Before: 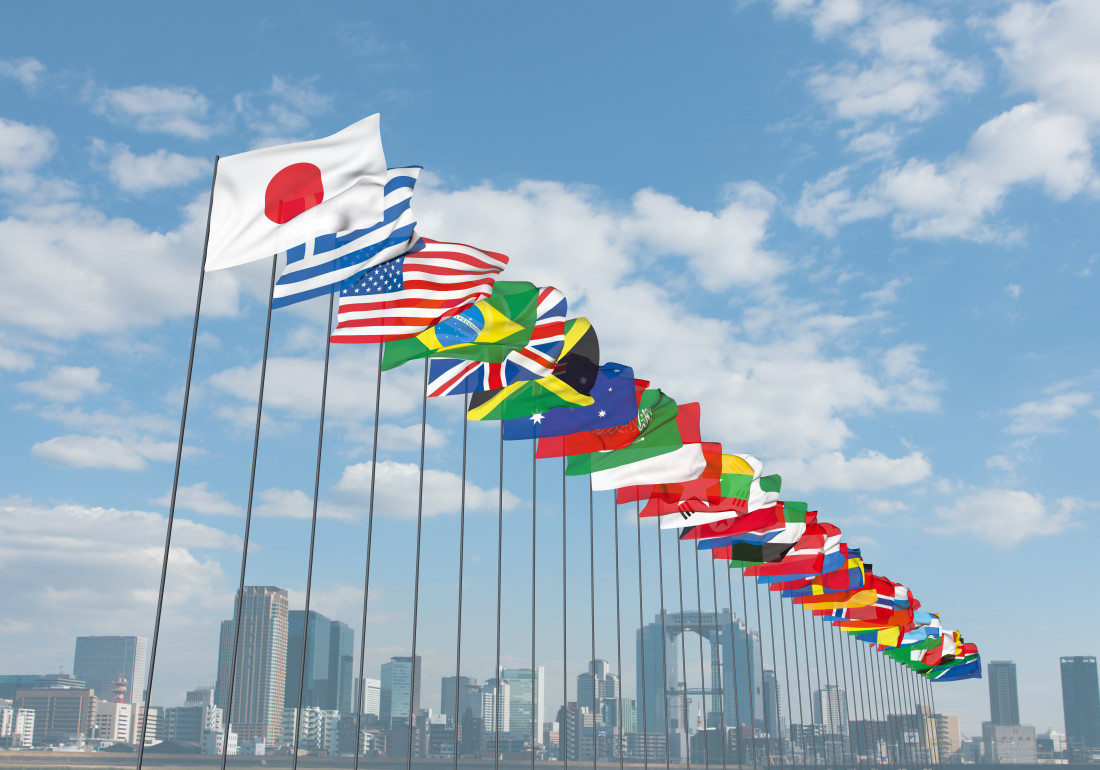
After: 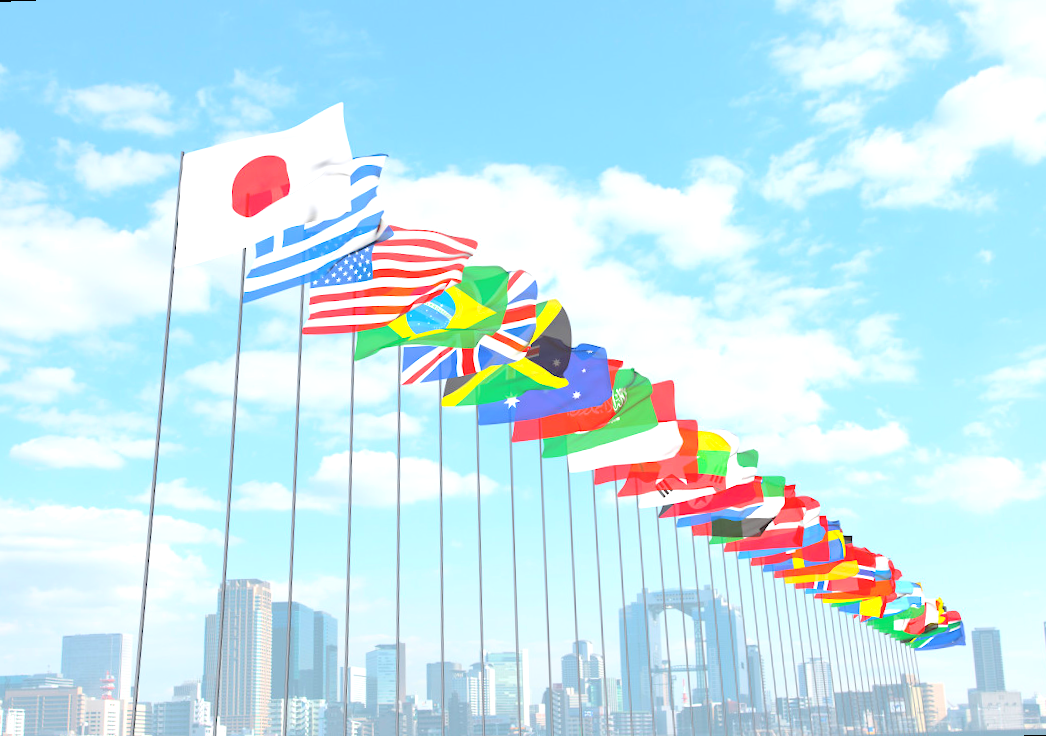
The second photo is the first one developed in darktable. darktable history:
contrast brightness saturation: contrast 0.1, brightness 0.3, saturation 0.14
rotate and perspective: rotation -2.12°, lens shift (vertical) 0.009, lens shift (horizontal) -0.008, automatic cropping original format, crop left 0.036, crop right 0.964, crop top 0.05, crop bottom 0.959
exposure: exposure 0.766 EV, compensate highlight preservation false
